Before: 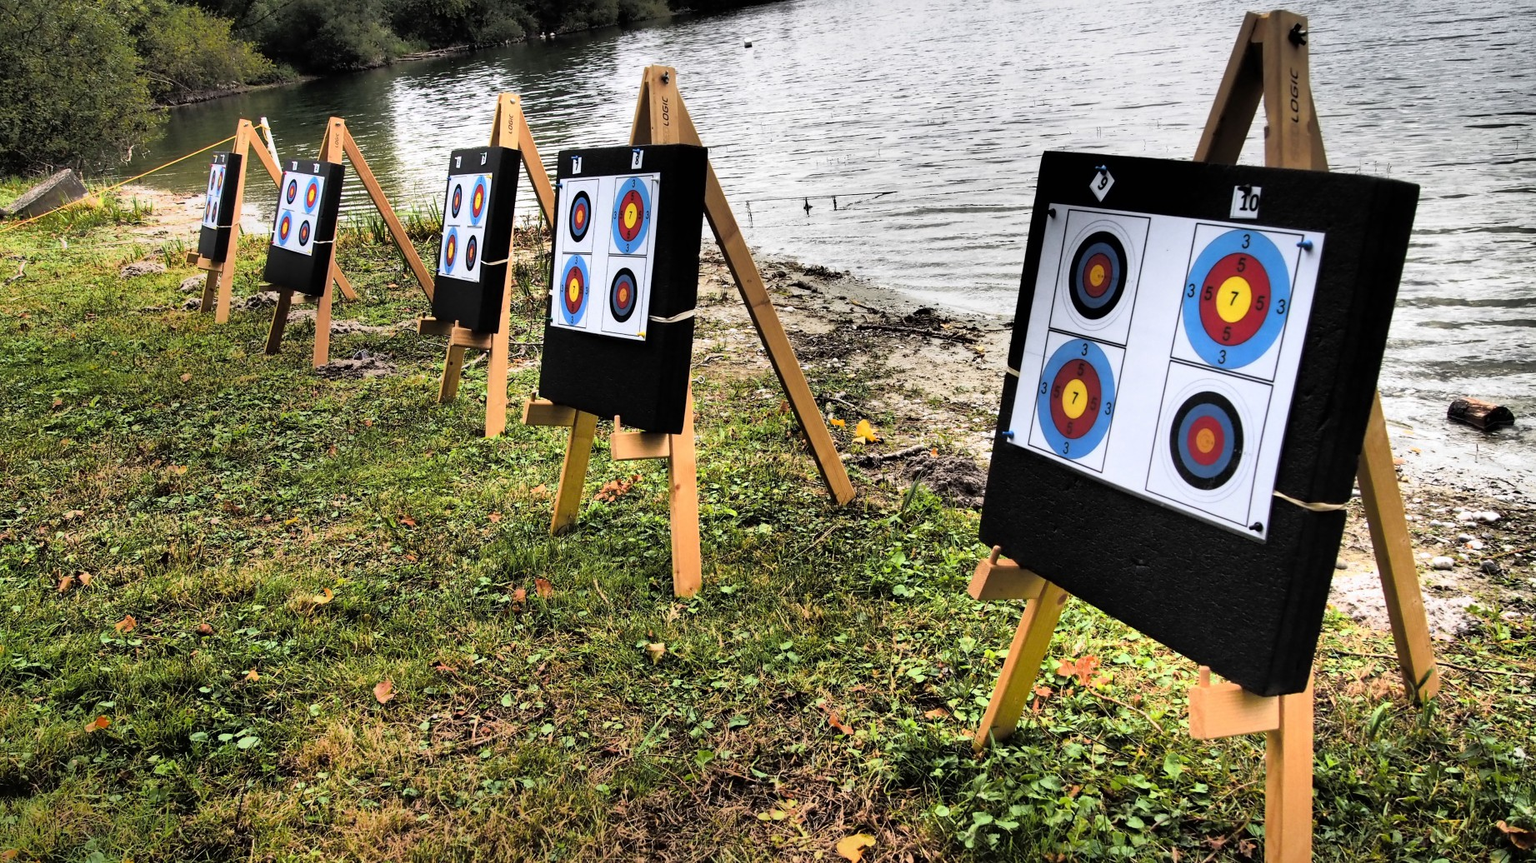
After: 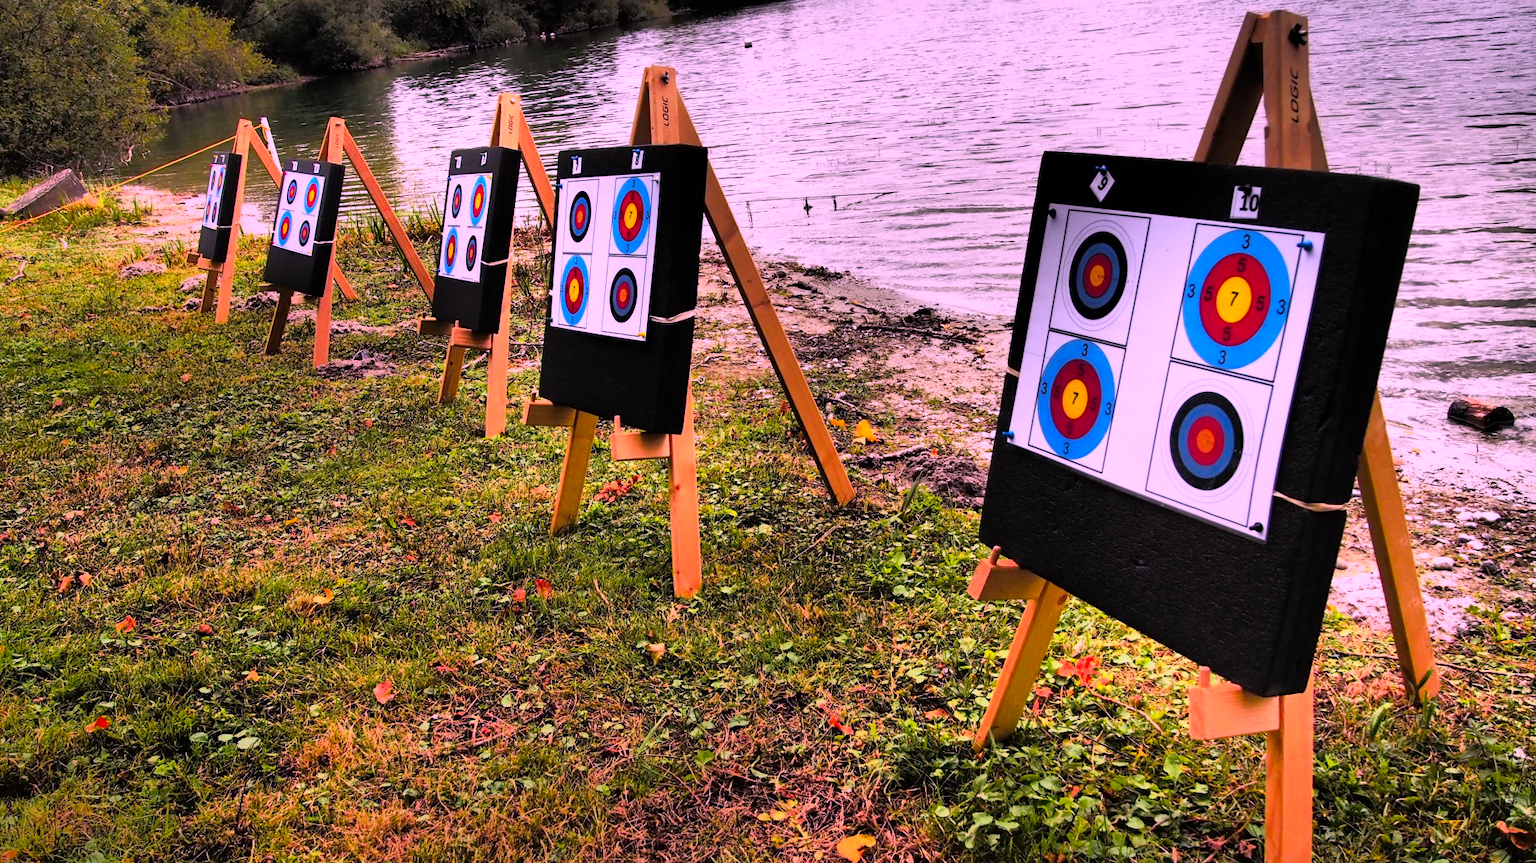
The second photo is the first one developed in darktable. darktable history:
exposure: exposure -0.153 EV, compensate highlight preservation false
color correction: highlights a* 19.08, highlights b* -12.17, saturation 1.67
